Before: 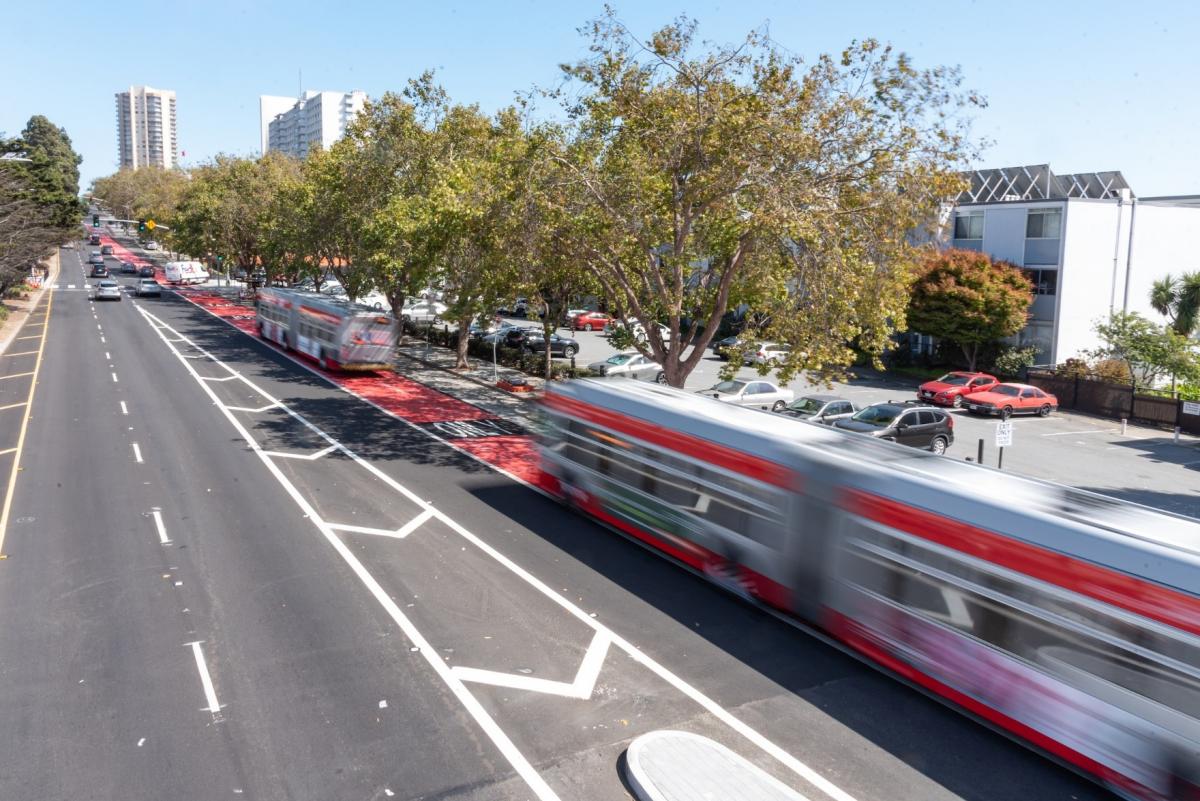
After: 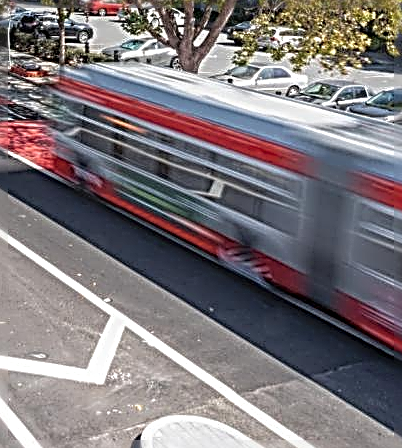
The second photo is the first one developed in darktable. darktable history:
local contrast: highlights 66%, shadows 35%, detail 166%, midtone range 0.2
crop: left 40.554%, top 39.345%, right 25.944%, bottom 2.75%
sharpen: radius 3.182, amount 1.726
